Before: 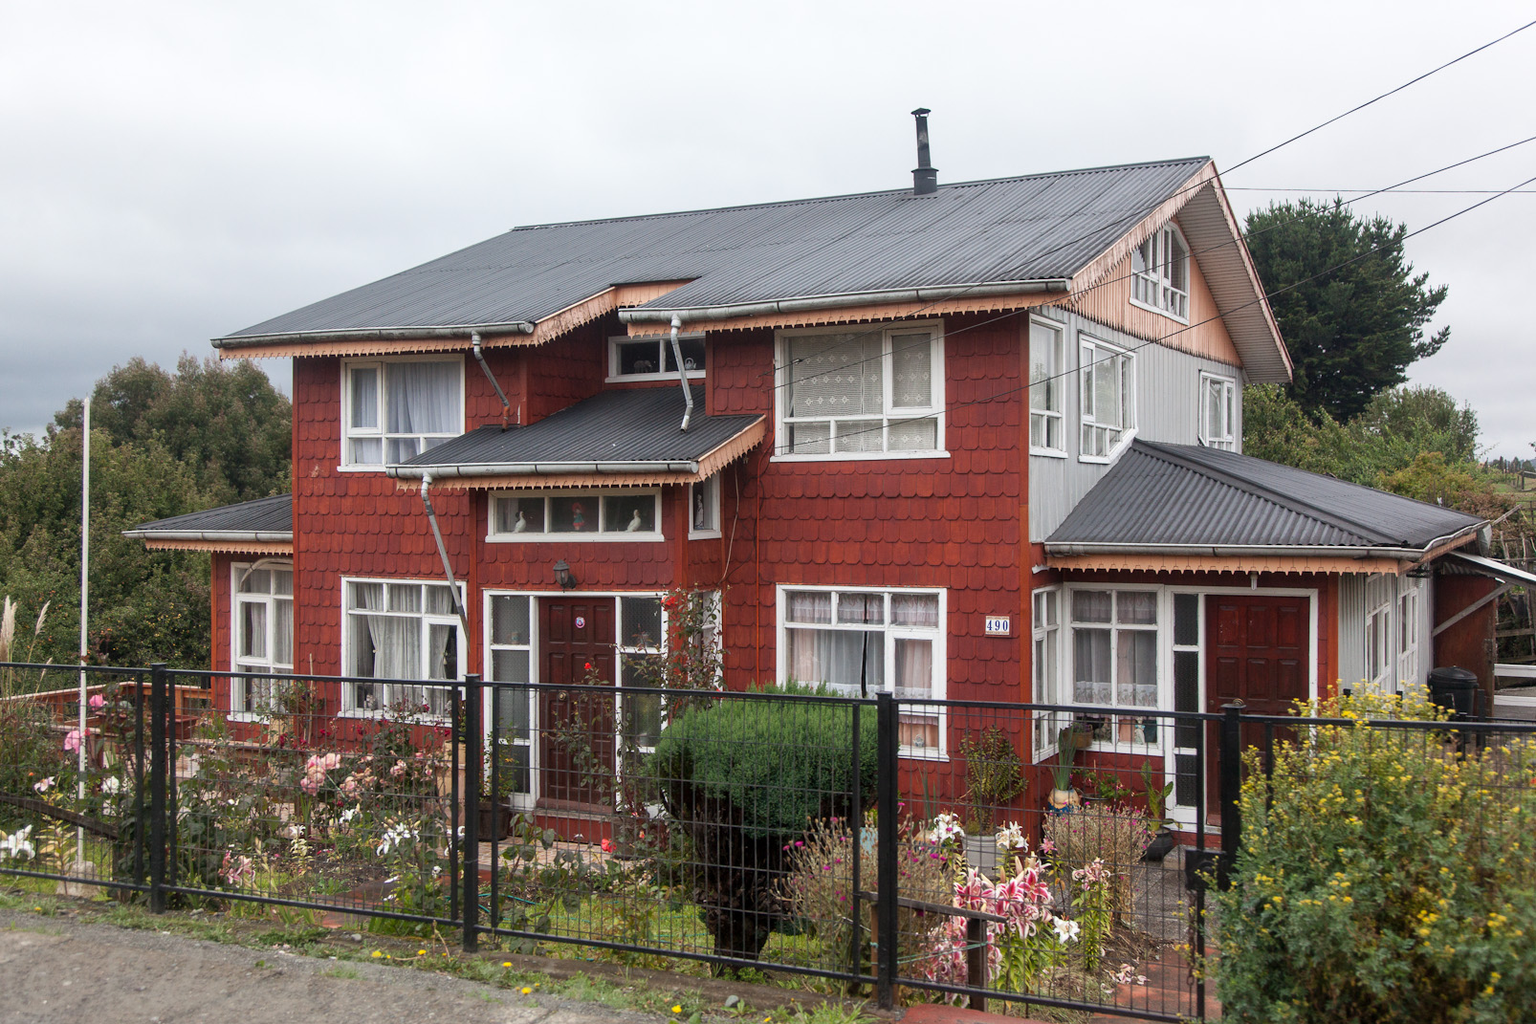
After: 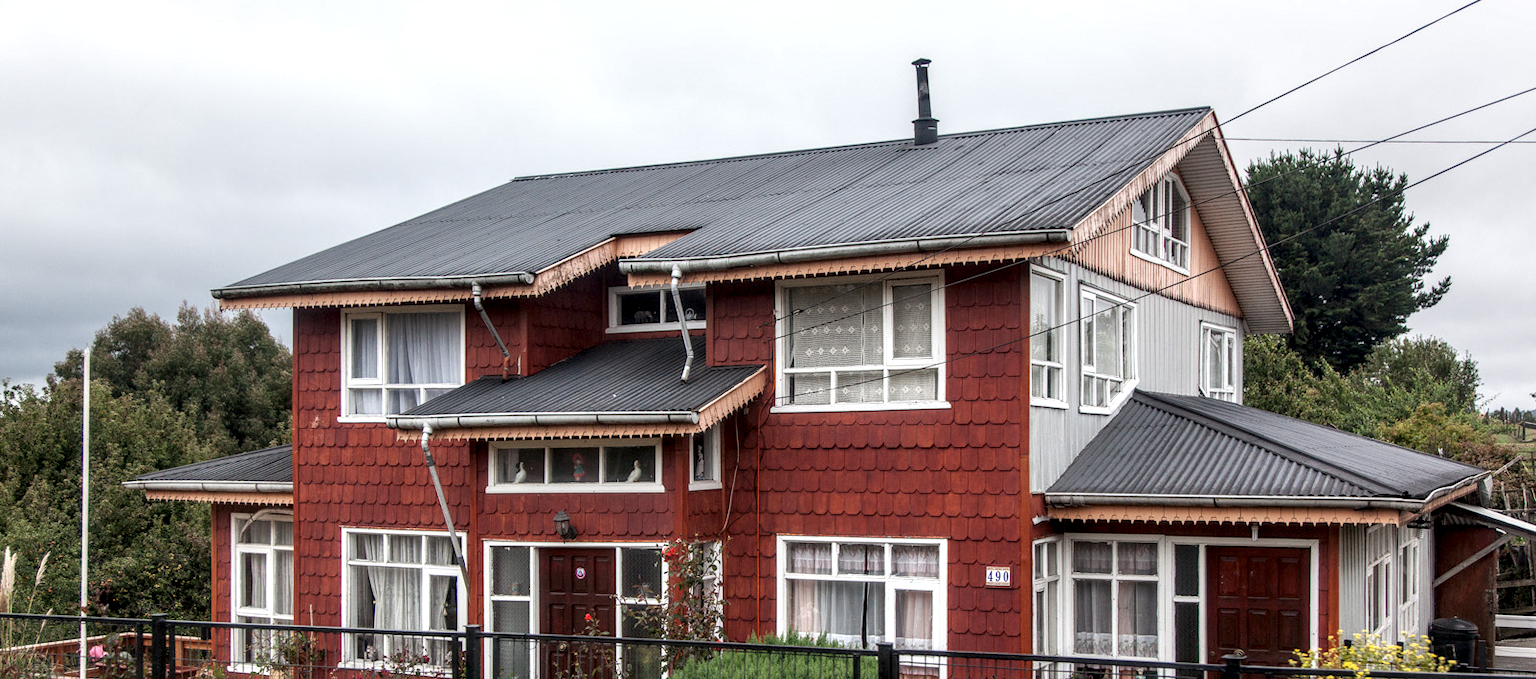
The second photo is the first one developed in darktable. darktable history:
local contrast: highlights 60%, shadows 63%, detail 160%
crop and rotate: top 4.945%, bottom 28.754%
